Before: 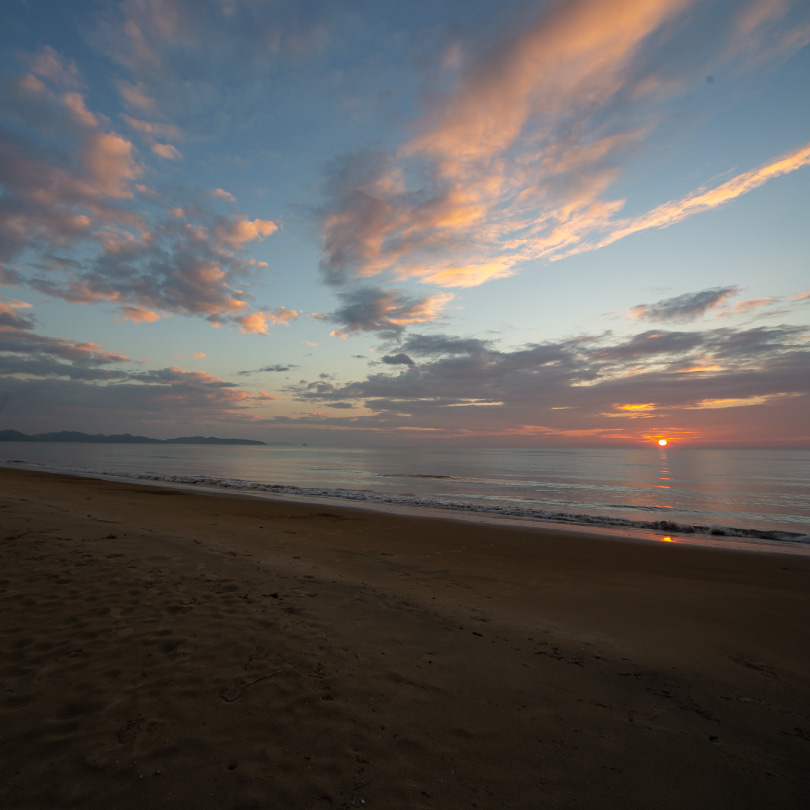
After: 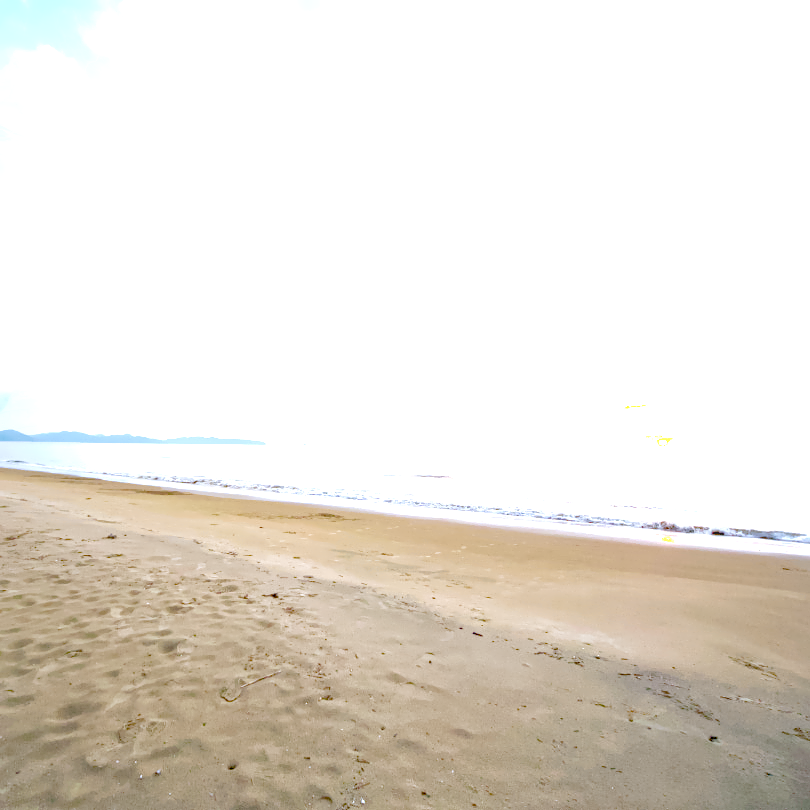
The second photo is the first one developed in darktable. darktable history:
local contrast: on, module defaults
color calibration: x 0.37, y 0.382, temperature 4313.32 K
denoise (profiled): preserve shadows 1.52, scattering 0.002, a [-1, 0, 0], compensate highlight preservation false
haze removal: compatibility mode true, adaptive false
highlight reconstruction: on, module defaults
lens correction: scale 1, crop 1, focal 35, aperture 2.8, distance 1.17, camera "Canon EOS RP", lens "Canon RF 35mm F1.8 MACRO IS STM"
velvia: on, module defaults
exposure: black level correction 0, exposure 1.975 EV, compensate exposure bias true, compensate highlight preservation false
color balance rgb: perceptual saturation grading › global saturation 35%, perceptual saturation grading › highlights -25%, perceptual saturation grading › shadows 50%
